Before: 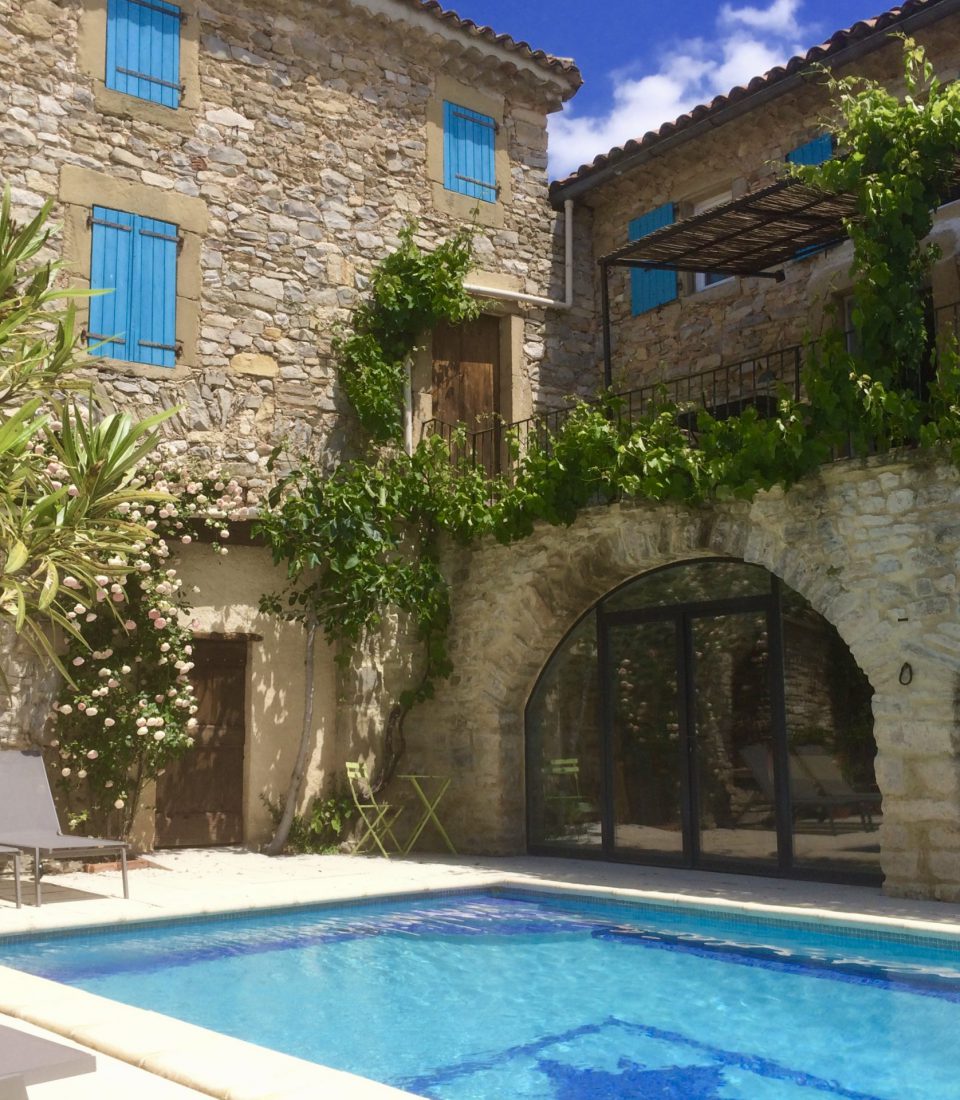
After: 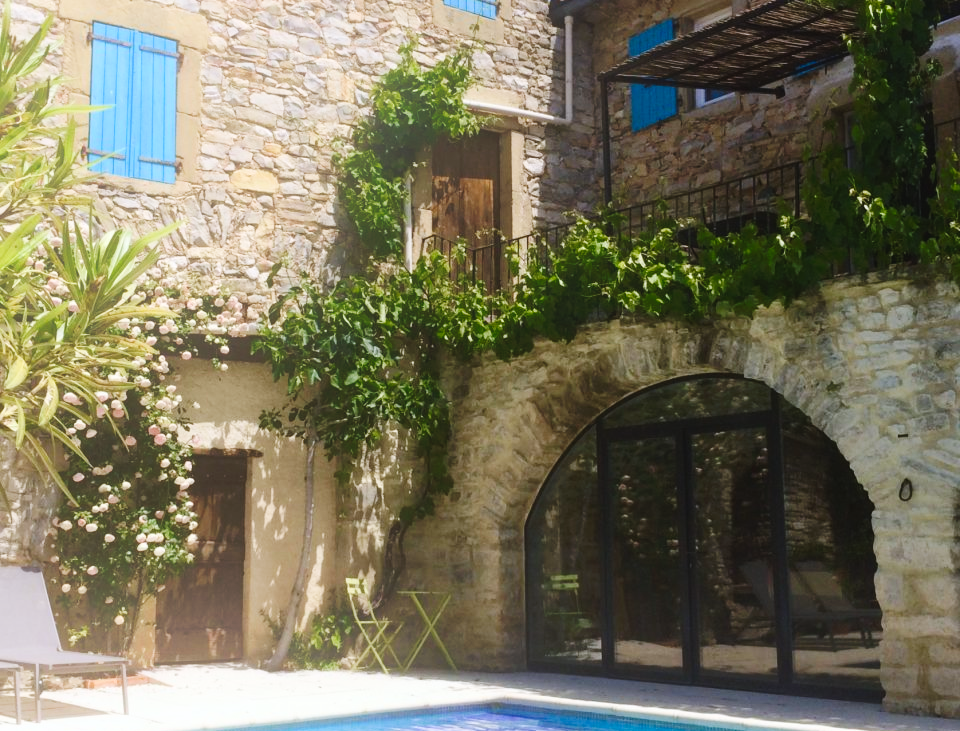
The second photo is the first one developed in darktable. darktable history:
bloom: on, module defaults
white balance: red 0.984, blue 1.059
tone curve: curves: ch0 [(0, 0) (0.003, 0.031) (0.011, 0.033) (0.025, 0.036) (0.044, 0.045) (0.069, 0.06) (0.1, 0.079) (0.136, 0.109) (0.177, 0.15) (0.224, 0.192) (0.277, 0.262) (0.335, 0.347) (0.399, 0.433) (0.468, 0.528) (0.543, 0.624) (0.623, 0.705) (0.709, 0.788) (0.801, 0.865) (0.898, 0.933) (1, 1)], preserve colors none
crop: top 16.727%, bottom 16.727%
tone equalizer: on, module defaults
